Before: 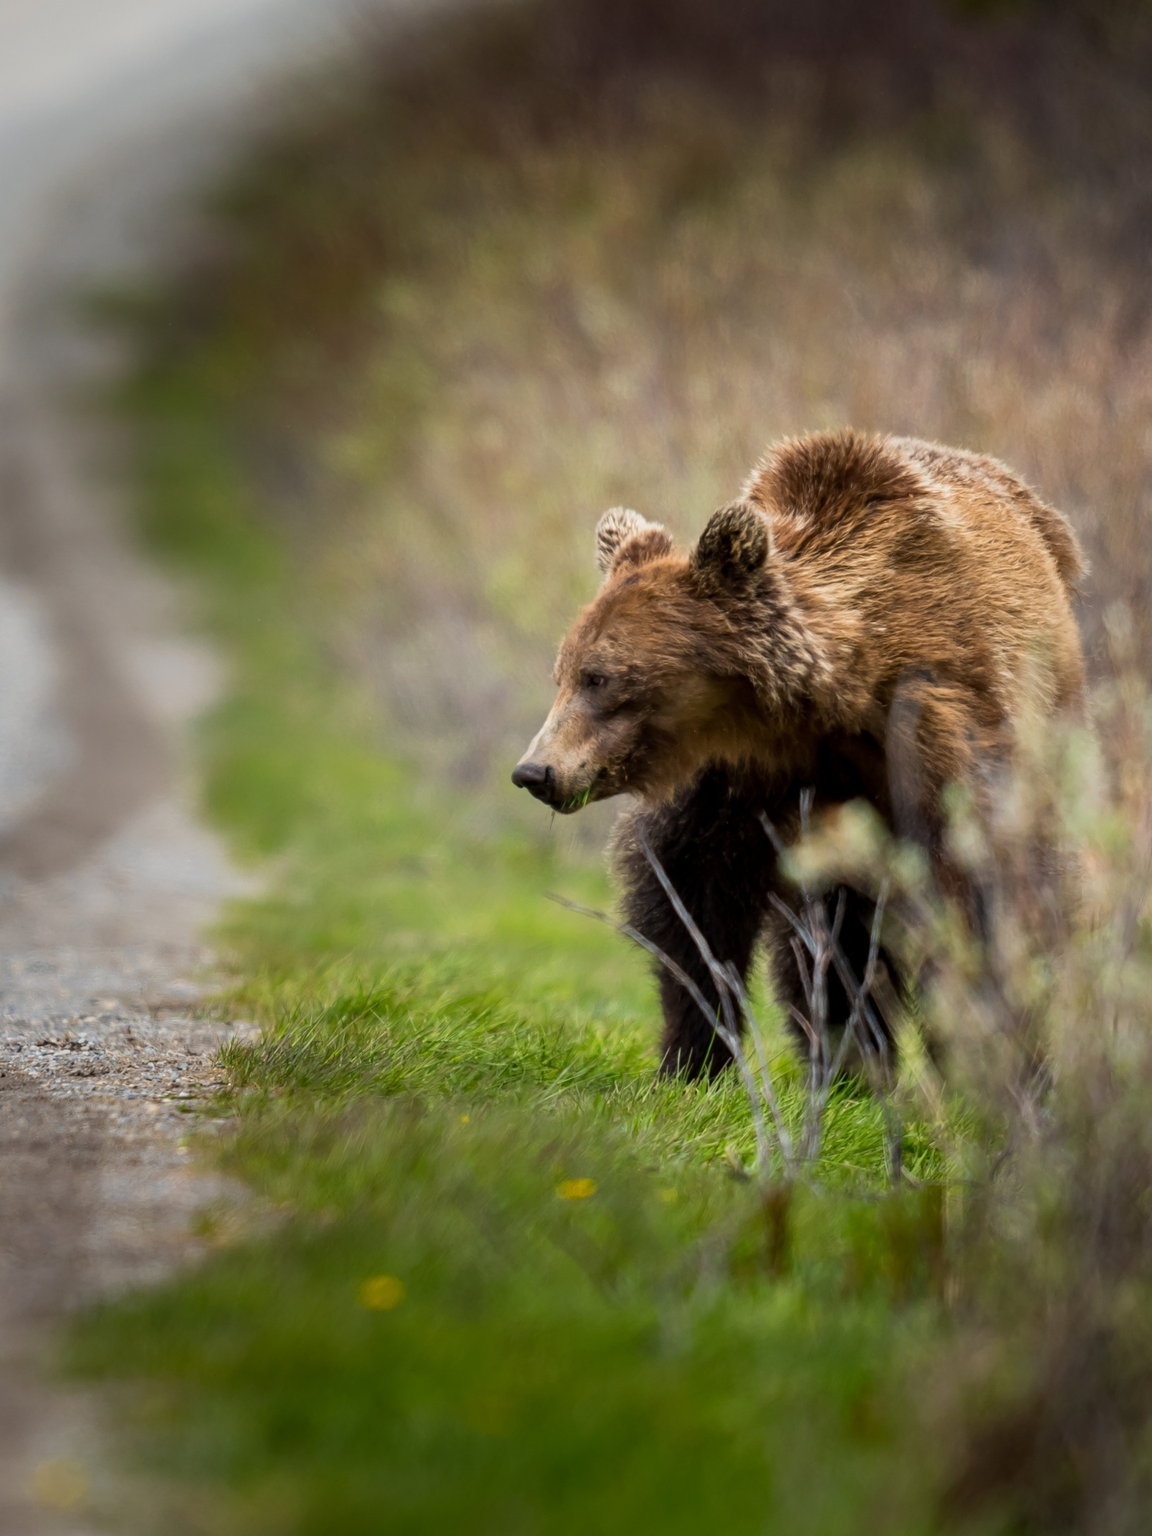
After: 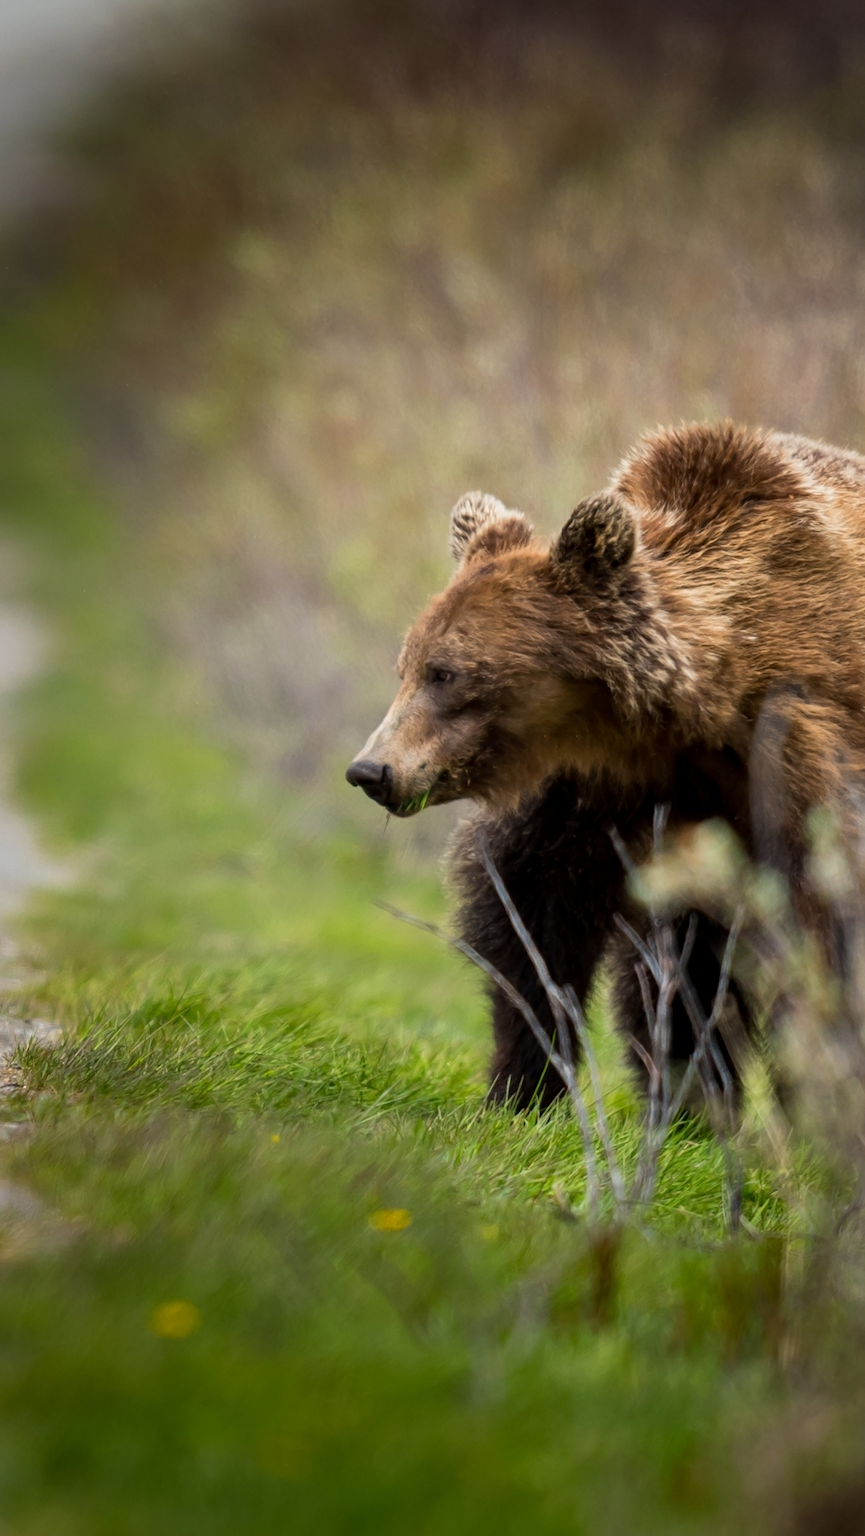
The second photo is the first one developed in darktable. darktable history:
crop and rotate: angle -3.22°, left 14.009%, top 0.036%, right 10.843%, bottom 0.014%
